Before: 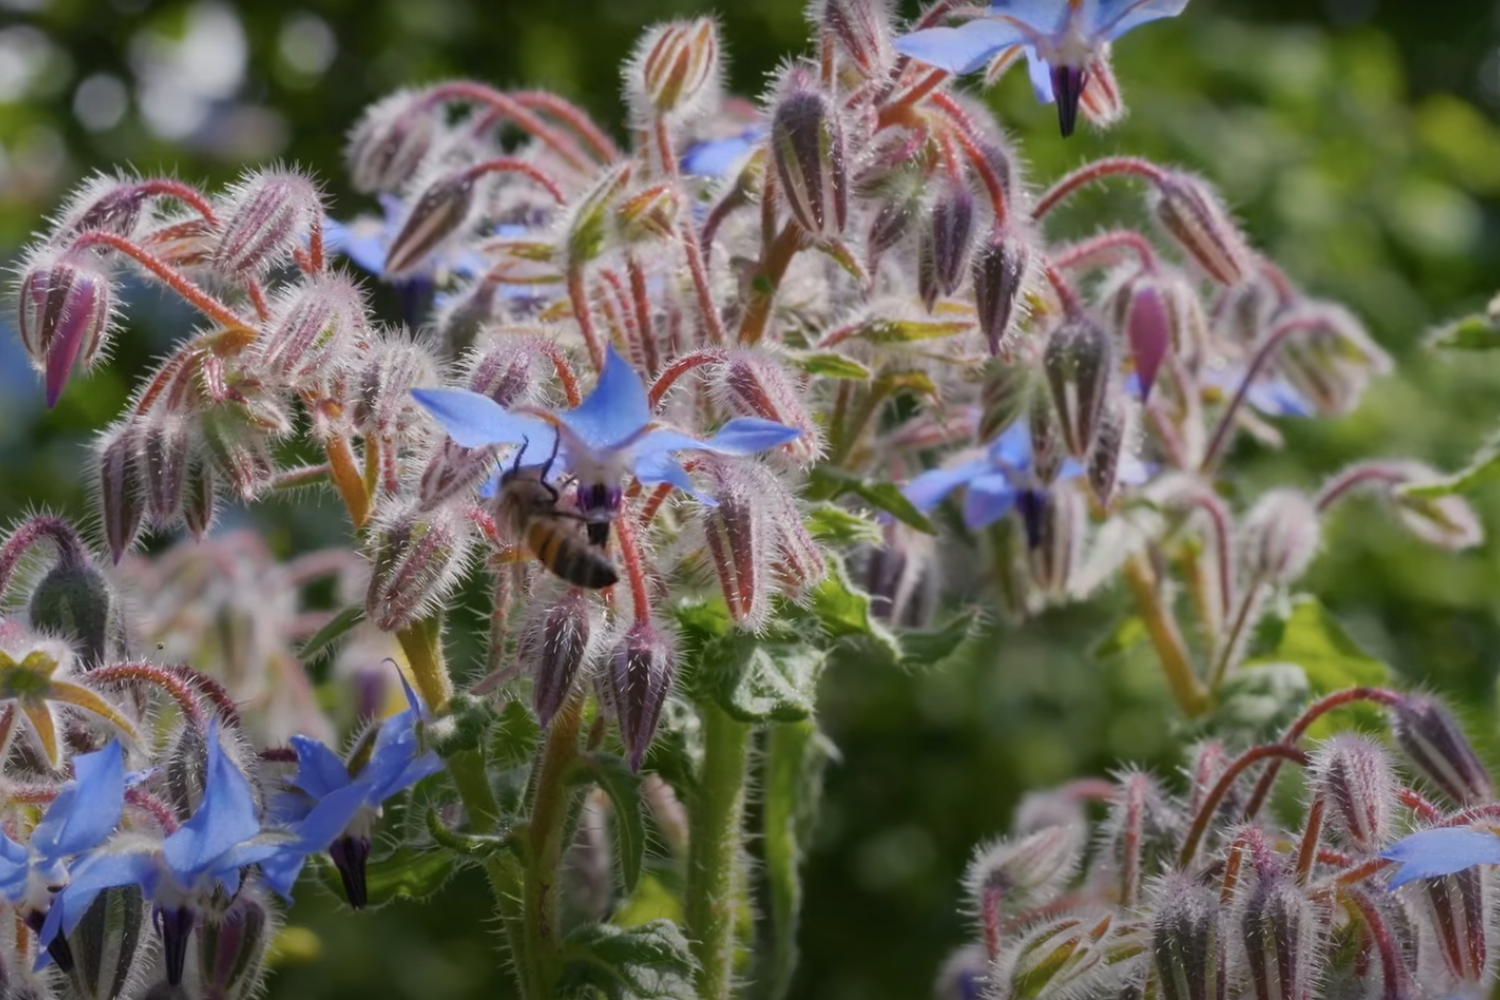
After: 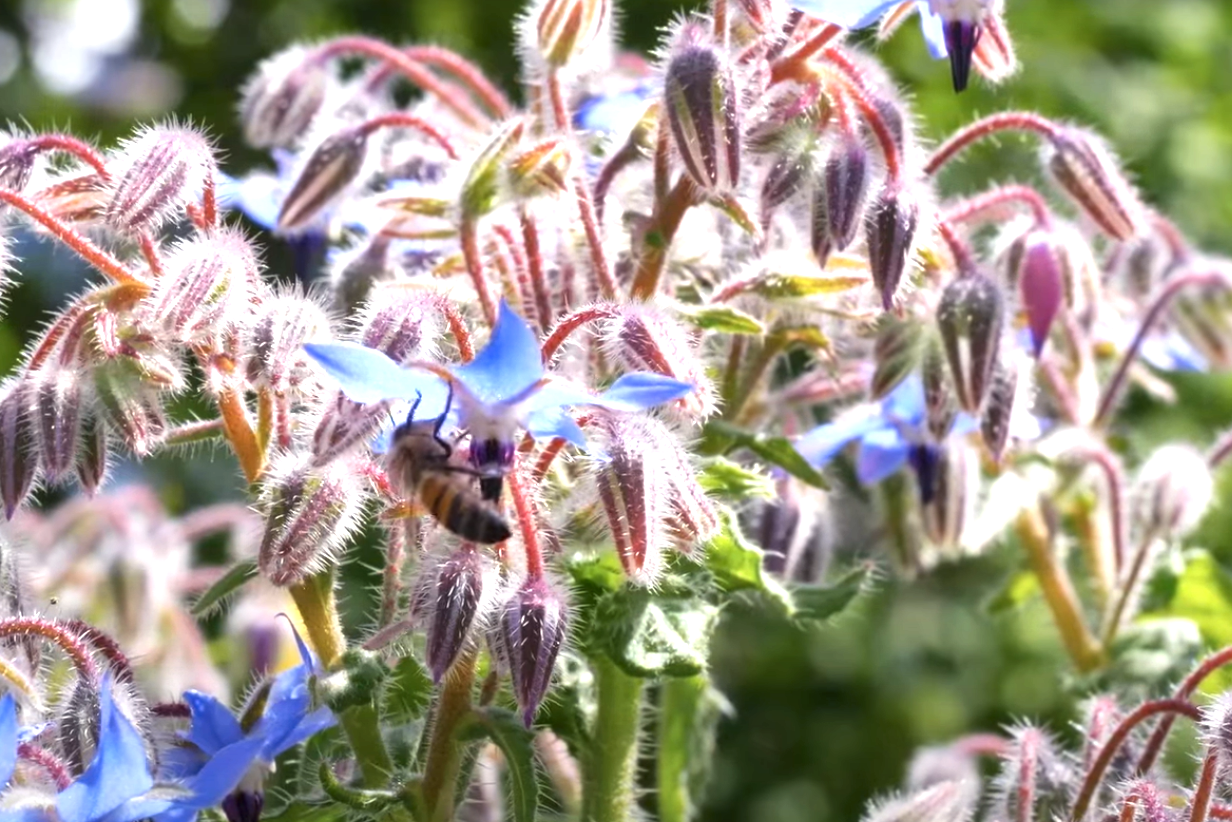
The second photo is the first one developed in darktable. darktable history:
exposure: black level correction 0, exposure 1.2 EV, compensate highlight preservation false
color balance: gamma [0.9, 0.988, 0.975, 1.025], gain [1.05, 1, 1, 1]
local contrast: mode bilateral grid, contrast 25, coarseness 50, detail 123%, midtone range 0.2
crop and rotate: left 7.196%, top 4.574%, right 10.605%, bottom 13.178%
